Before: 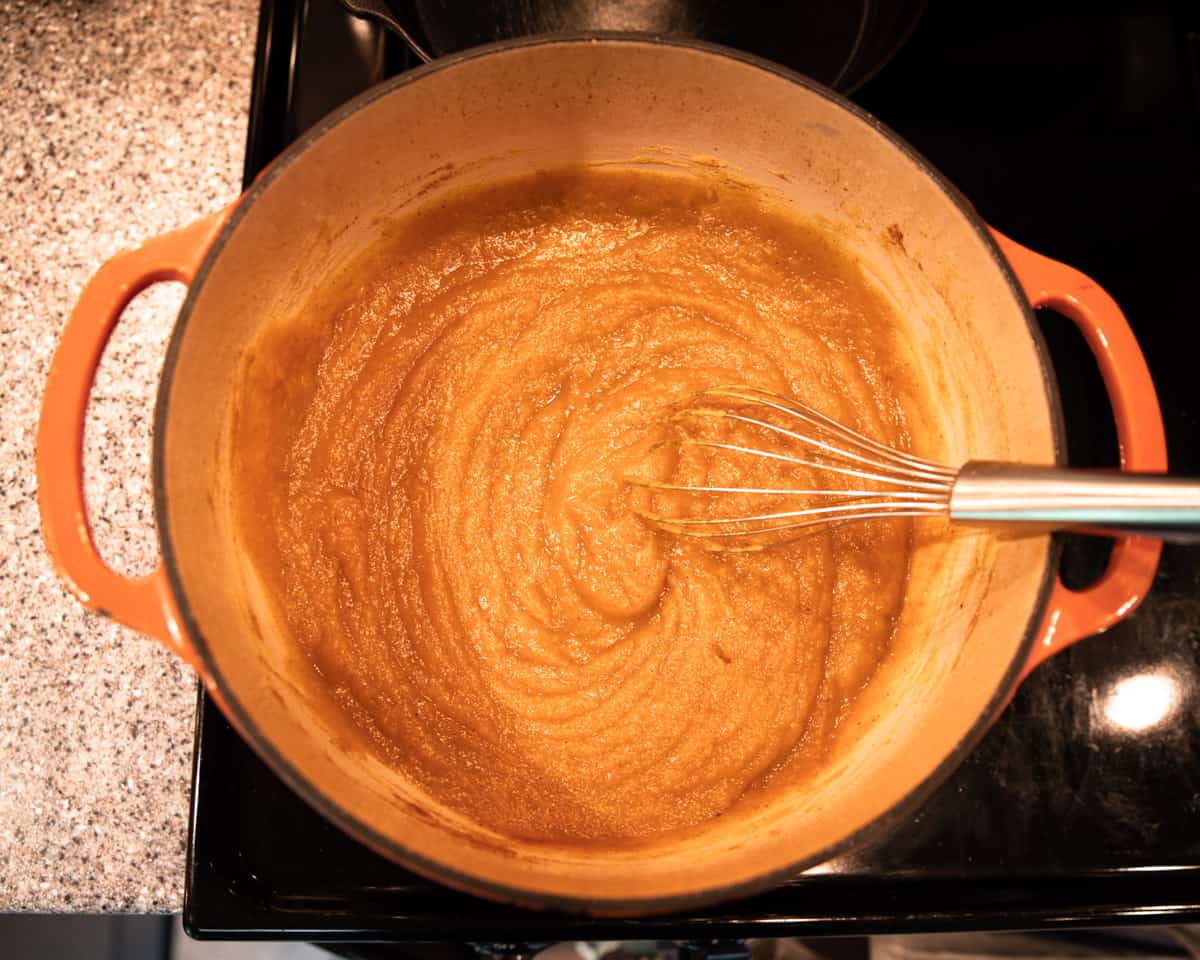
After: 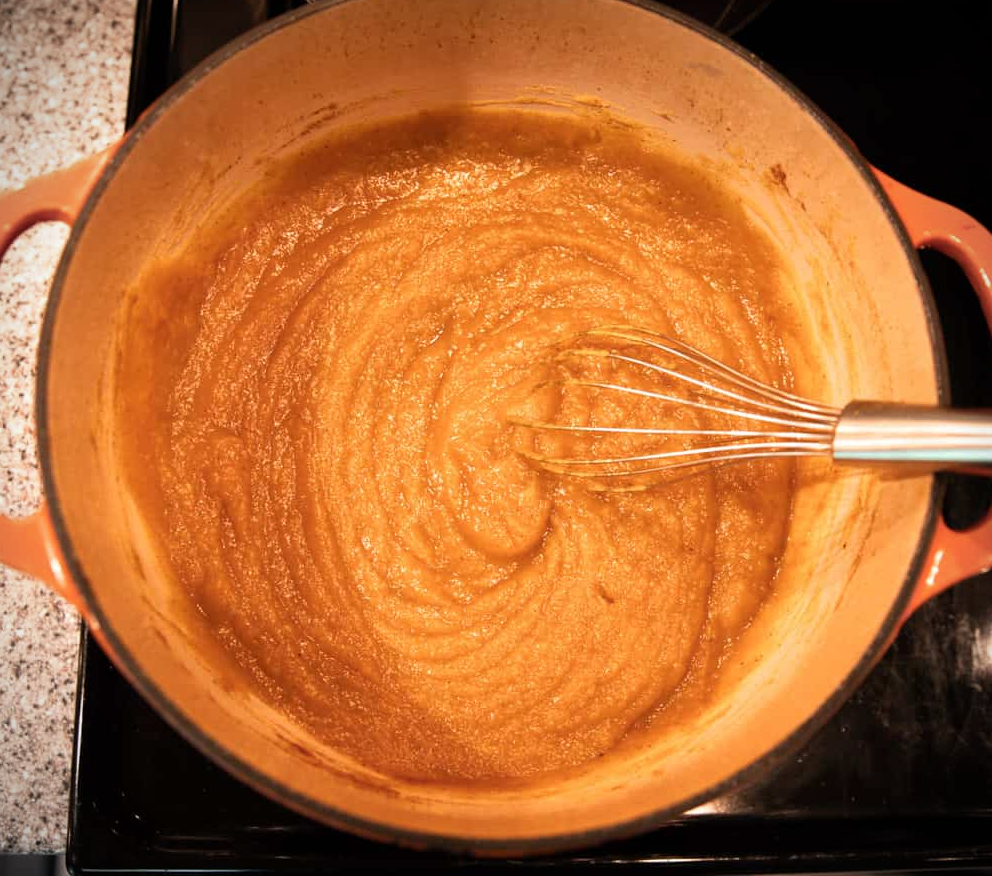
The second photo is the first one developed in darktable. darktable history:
crop: left 9.784%, top 6.319%, right 6.925%, bottom 2.136%
vignetting: fall-off start 91.85%, brightness -0.722, saturation -0.483
exposure: compensate exposure bias true, compensate highlight preservation false
